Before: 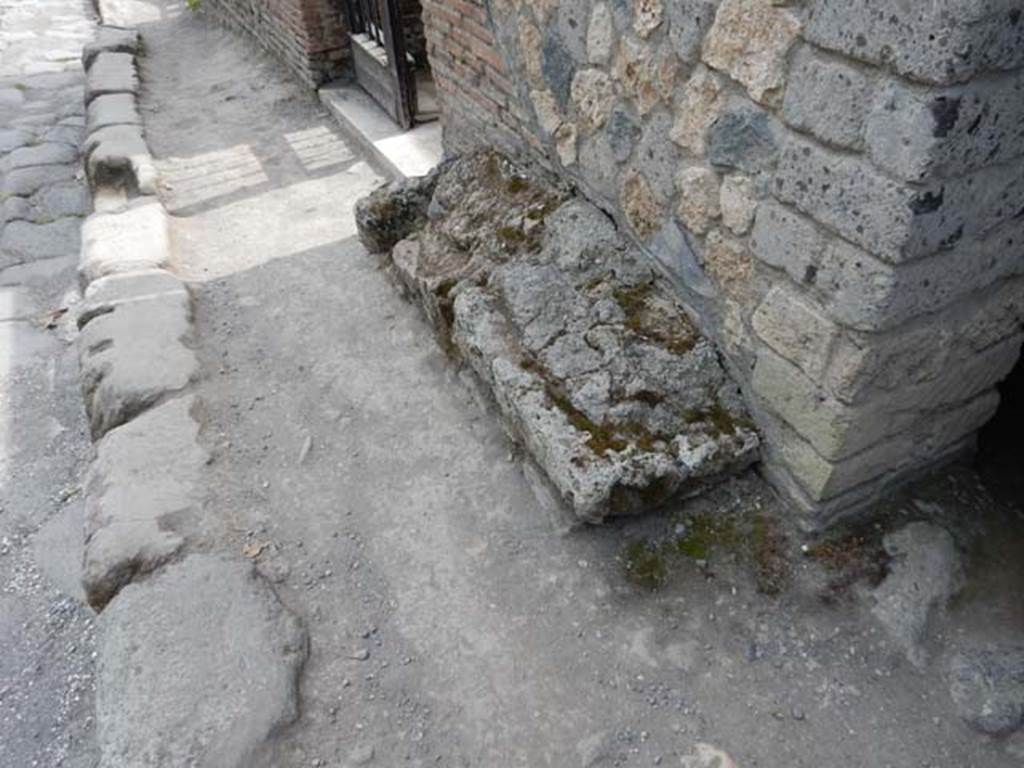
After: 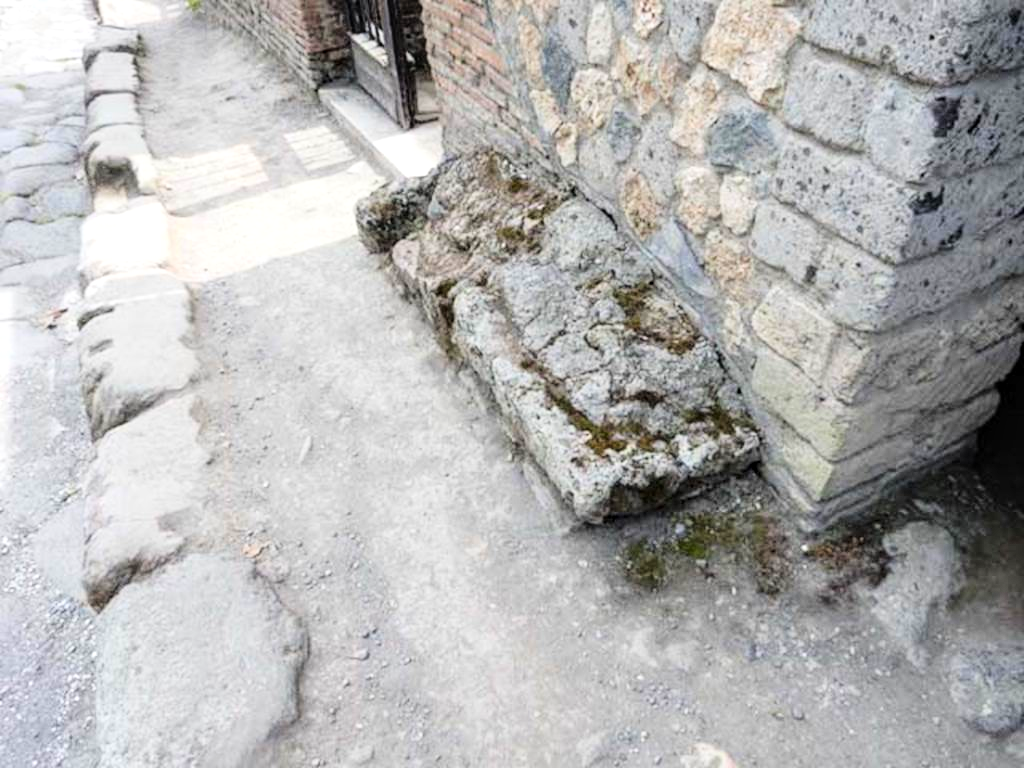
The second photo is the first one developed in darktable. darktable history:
base curve: curves: ch0 [(0, 0) (0.008, 0.007) (0.022, 0.029) (0.048, 0.089) (0.092, 0.197) (0.191, 0.399) (0.275, 0.534) (0.357, 0.65) (0.477, 0.78) (0.542, 0.833) (0.799, 0.973) (1, 1)]
local contrast: on, module defaults
contrast brightness saturation: contrast 0.048, brightness 0.06, saturation 0.008
